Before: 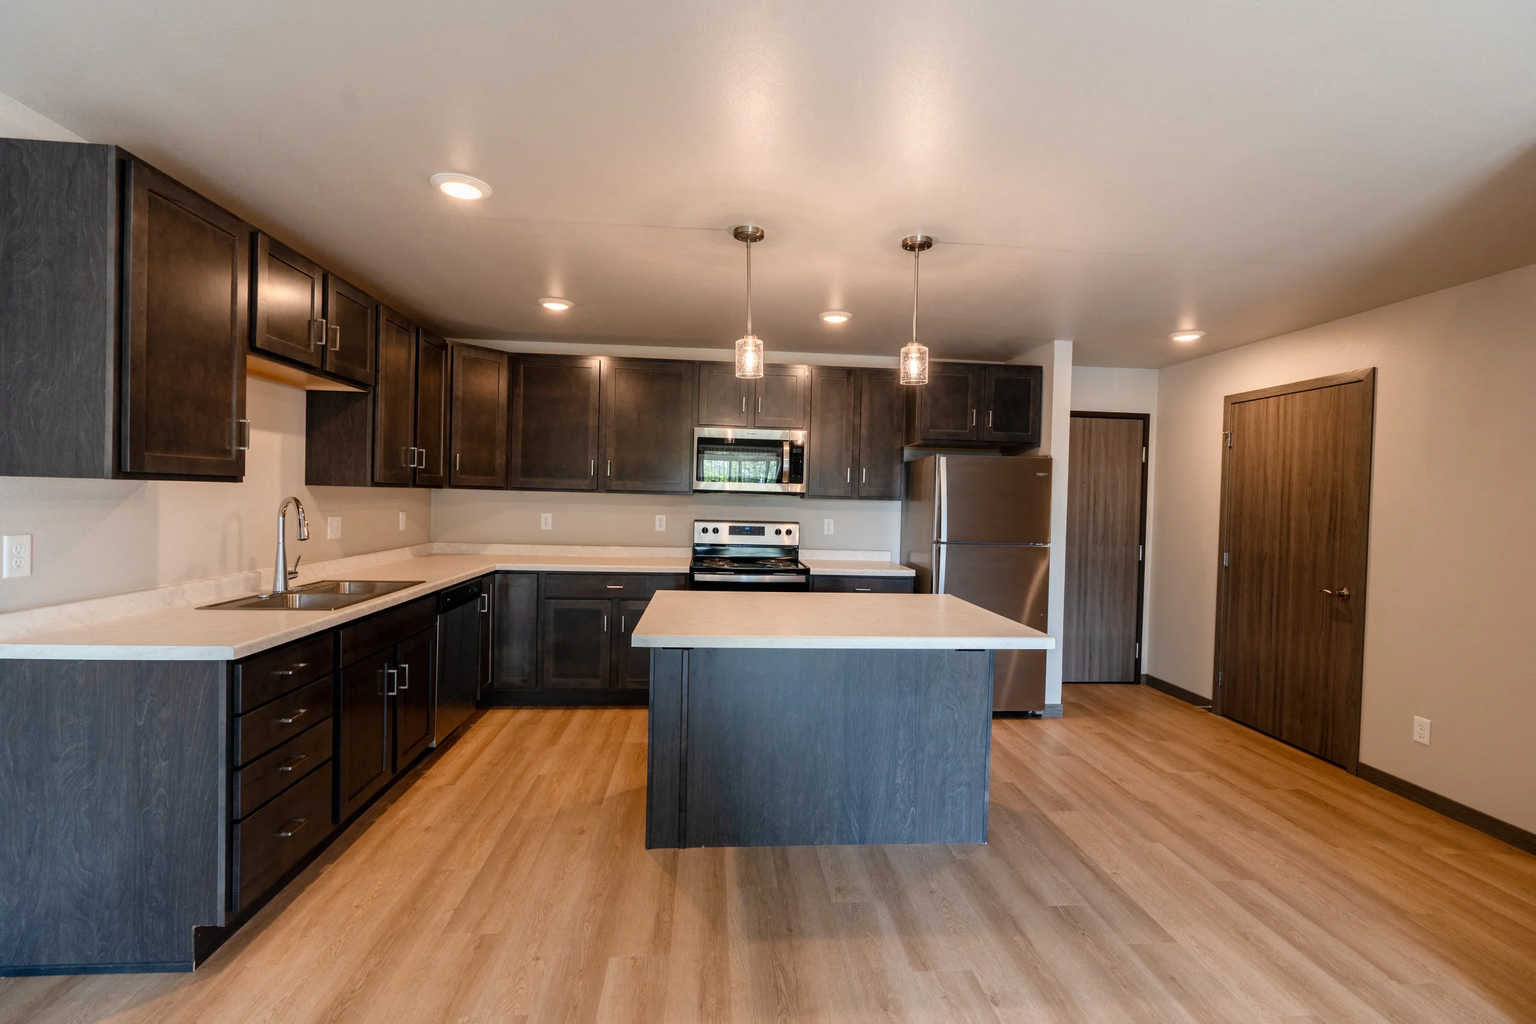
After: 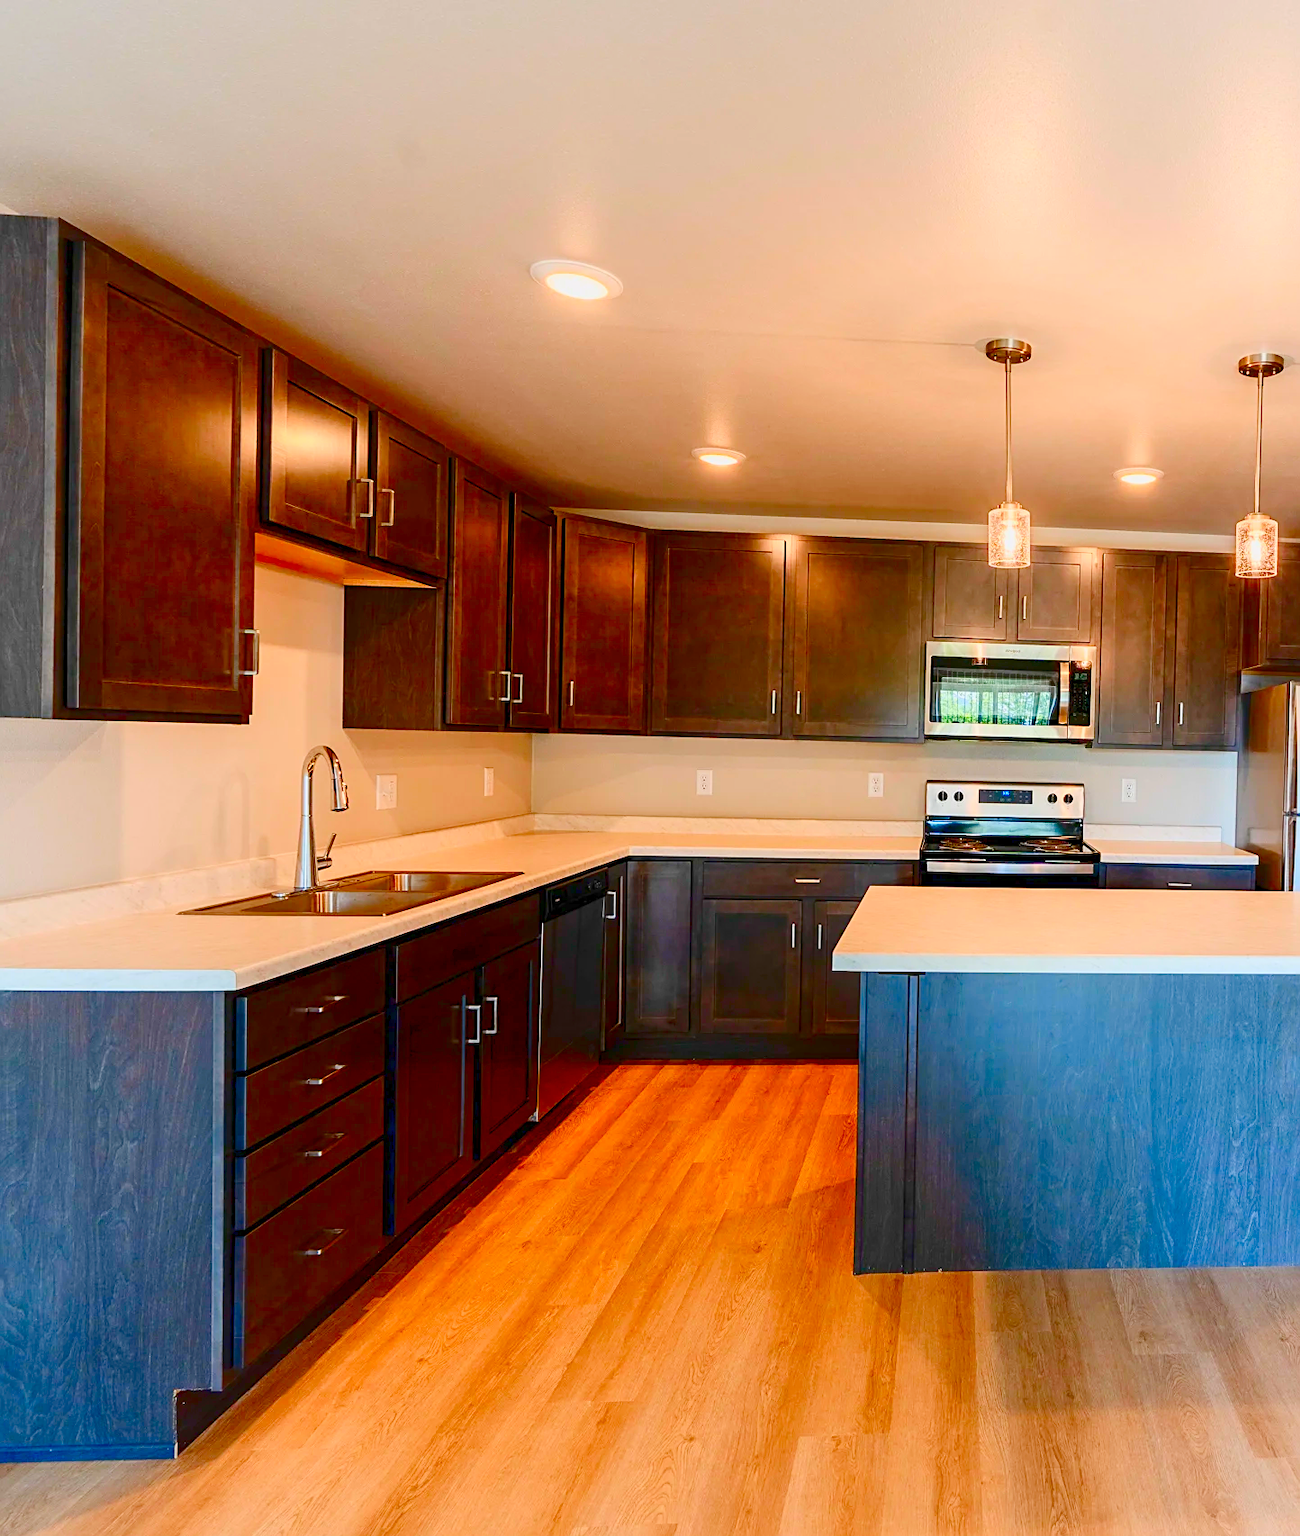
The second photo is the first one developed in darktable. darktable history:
crop: left 5.008%, right 38.573%
color balance rgb: perceptual saturation grading › global saturation 20%, perceptual saturation grading › highlights -24.888%, perceptual saturation grading › shadows 49.809%, contrast -29.968%
sharpen: on, module defaults
contrast brightness saturation: contrast 0.26, brightness 0.017, saturation 0.859
exposure: exposure 0.6 EV, compensate highlight preservation false
